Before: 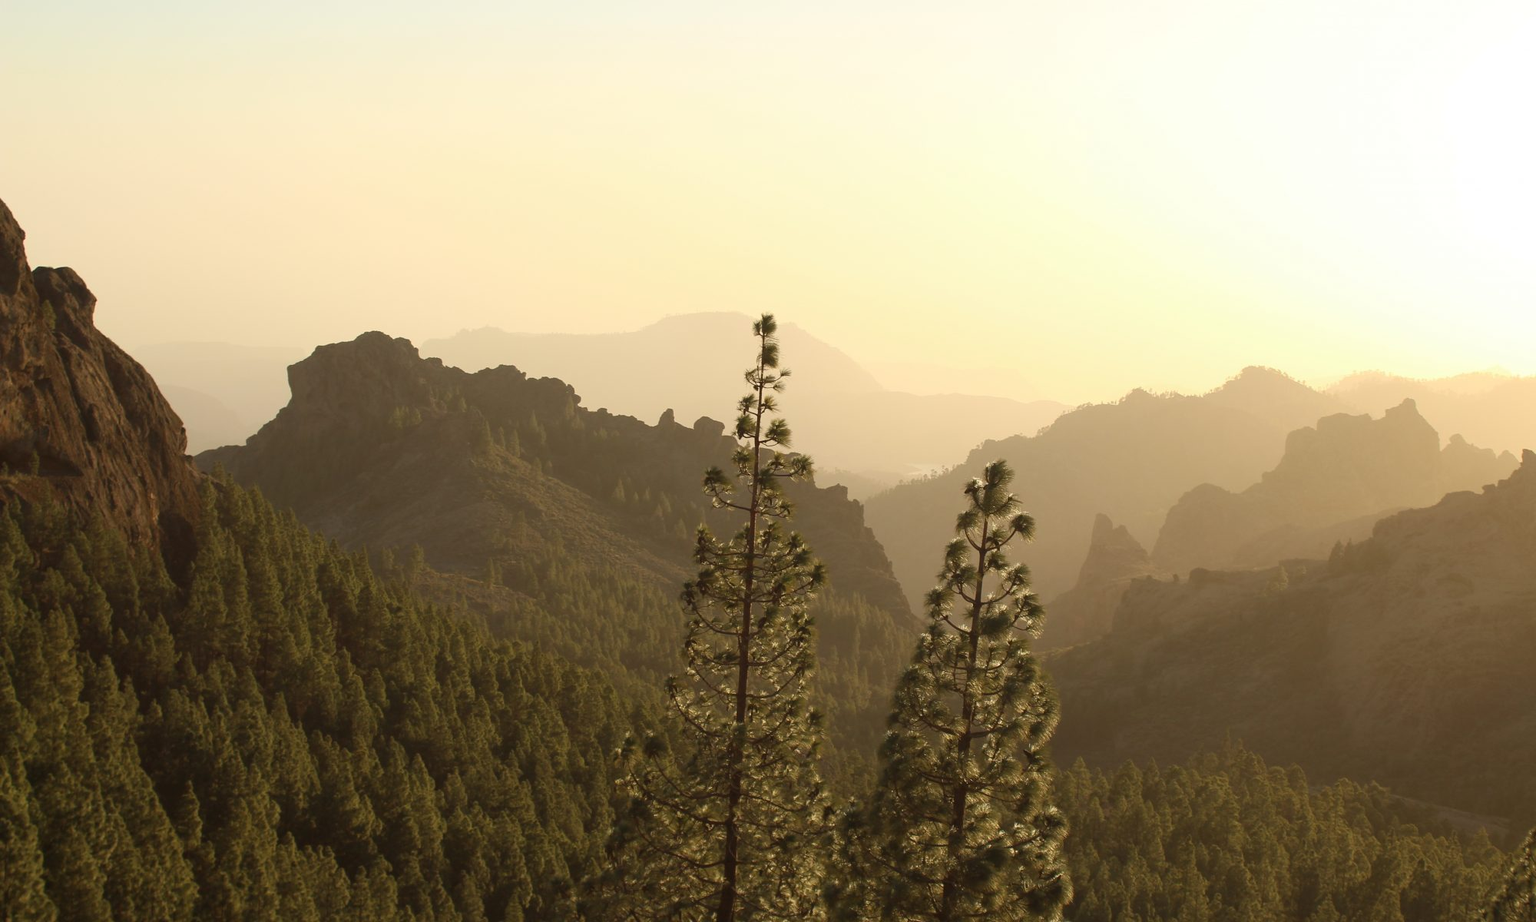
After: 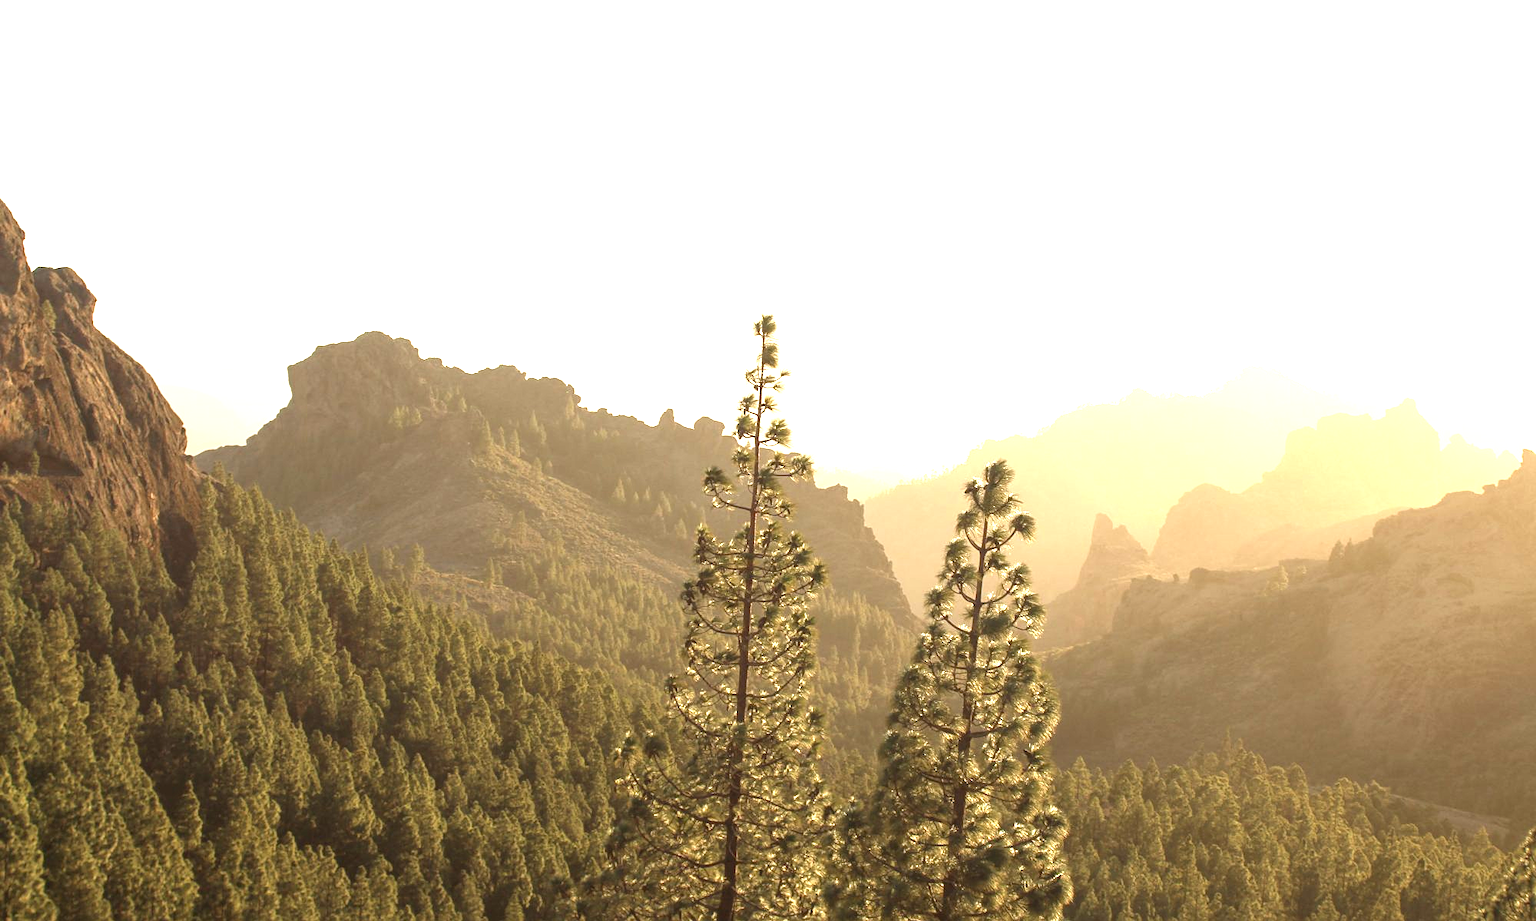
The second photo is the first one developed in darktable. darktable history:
local contrast: on, module defaults
sharpen: amount 0.2
exposure: exposure 1.5 EV, compensate highlight preservation false
